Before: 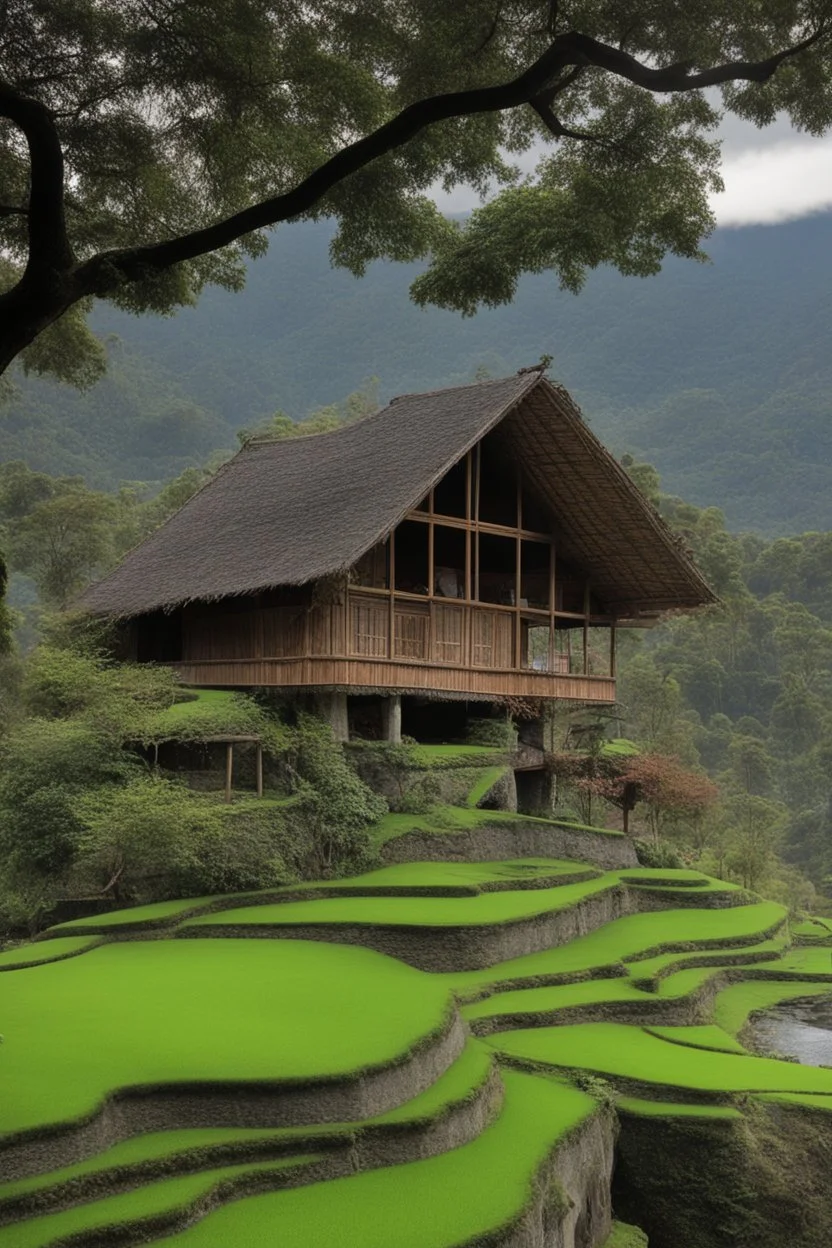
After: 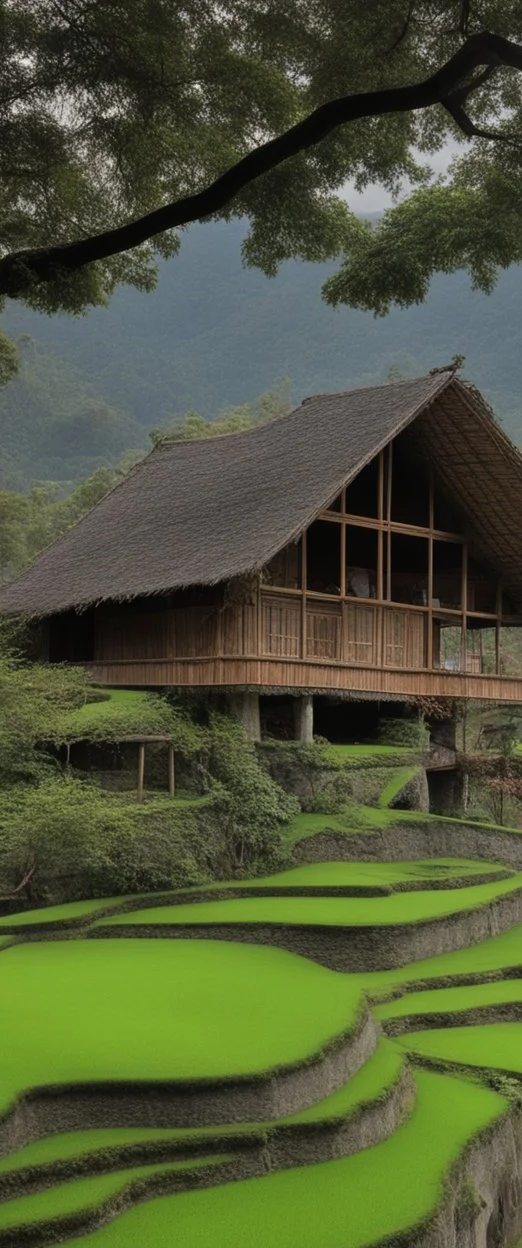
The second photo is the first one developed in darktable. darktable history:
crop: left 10.684%, right 26.56%
